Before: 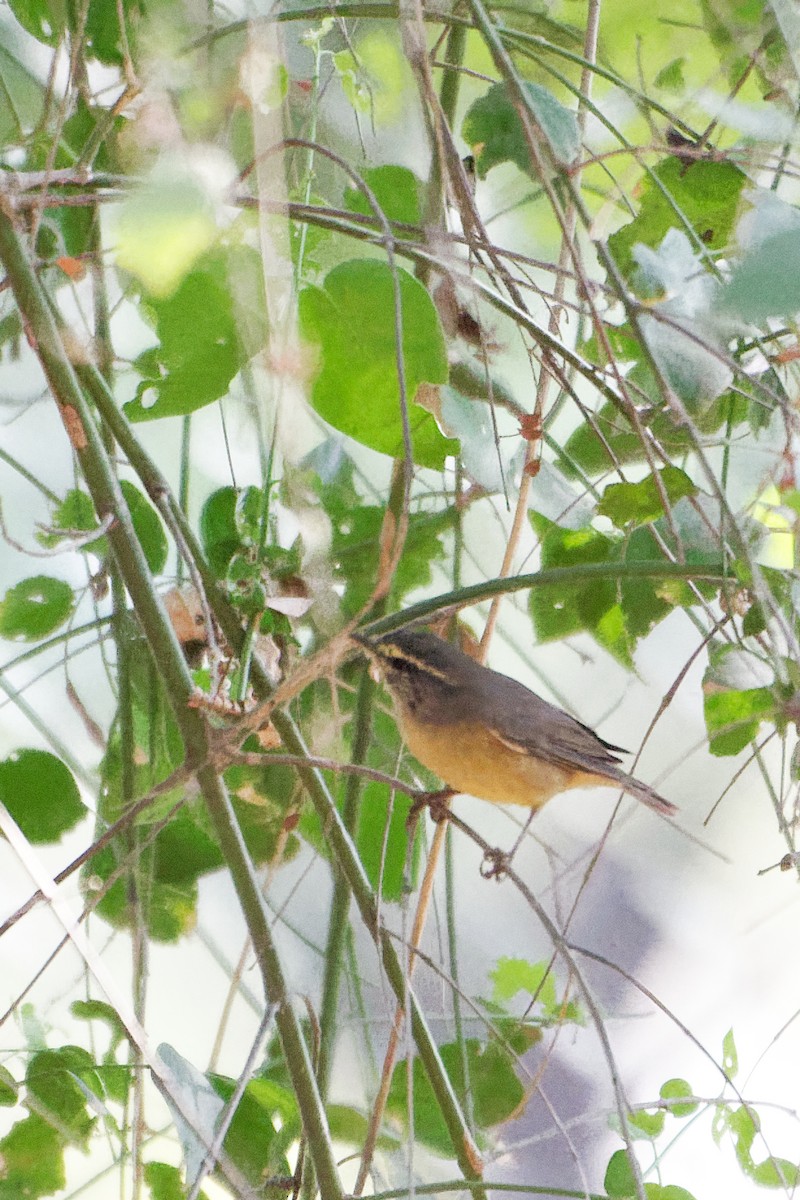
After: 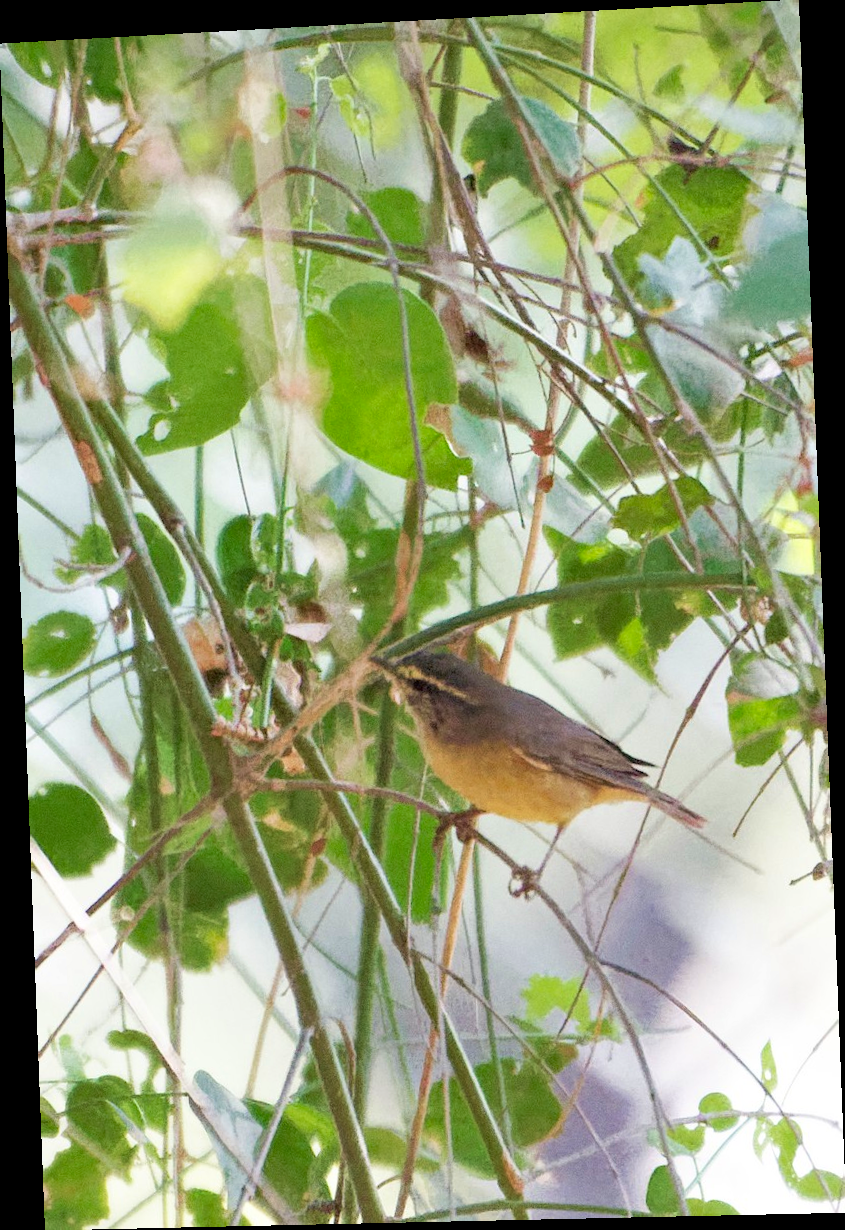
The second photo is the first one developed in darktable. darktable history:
haze removal: compatibility mode true, adaptive false
exposure: compensate highlight preservation false
velvia: on, module defaults
rotate and perspective: rotation -2.22°, lens shift (horizontal) -0.022, automatic cropping off
